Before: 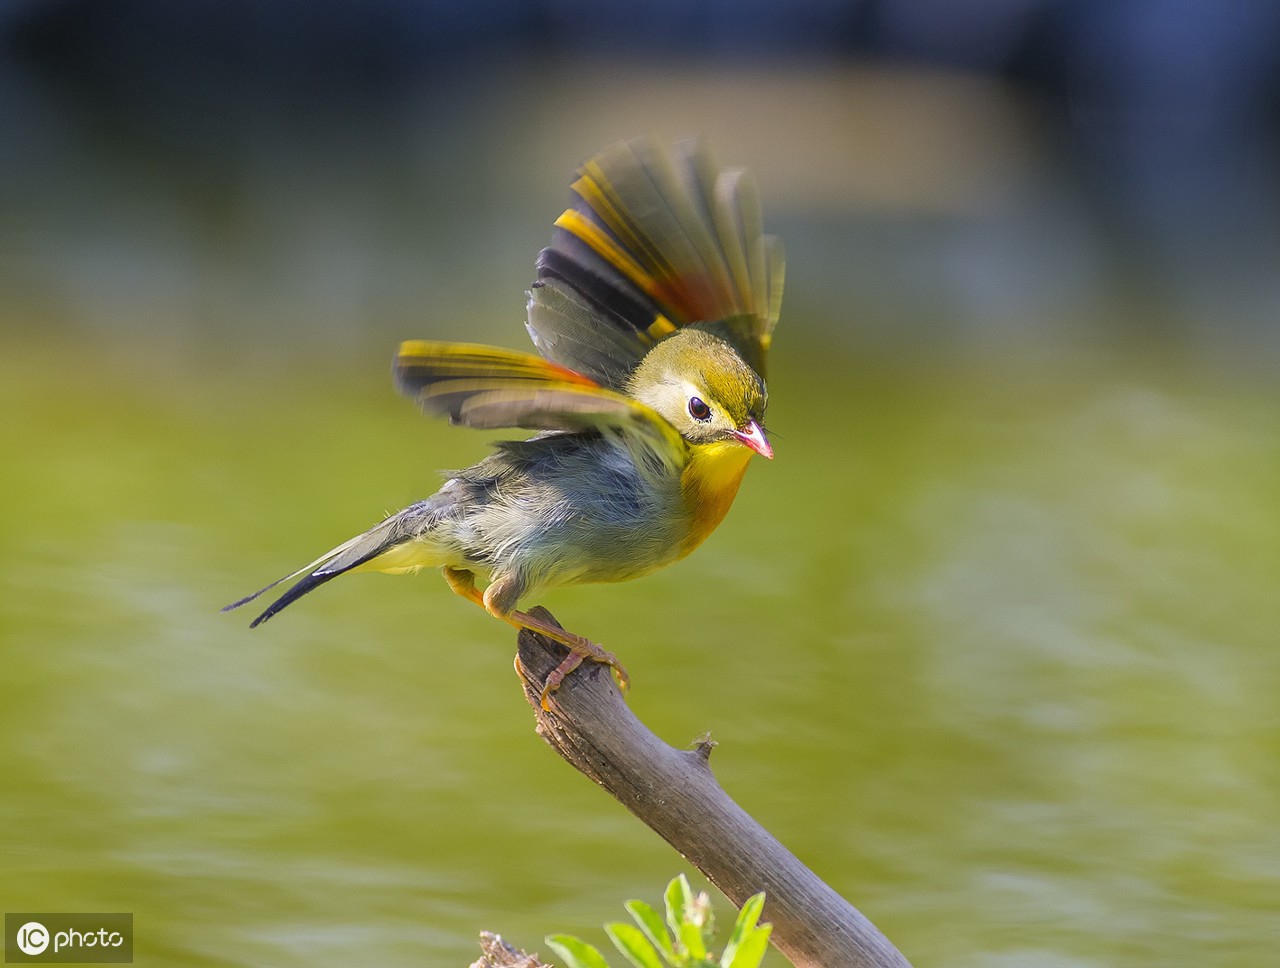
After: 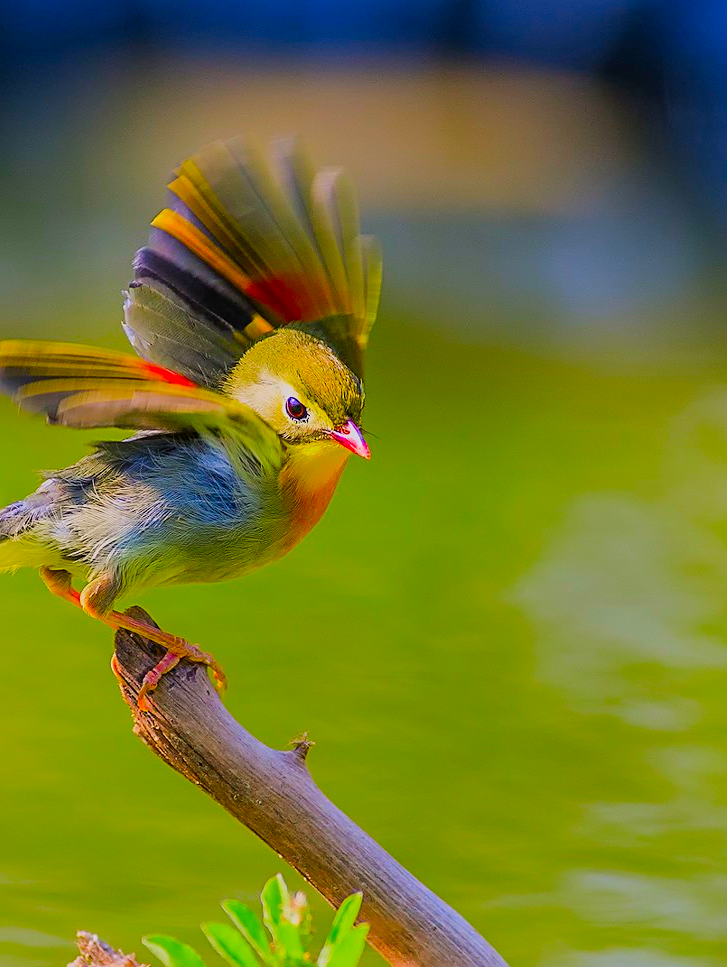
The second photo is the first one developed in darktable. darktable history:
sharpen: on, module defaults
color correction: highlights a* 1.64, highlights b* -1.74, saturation 2.46
exposure: compensate highlight preservation false
filmic rgb: black relative exposure -7.65 EV, white relative exposure 4.56 EV, hardness 3.61
crop: left 31.489%, top 0.002%, right 11.671%
